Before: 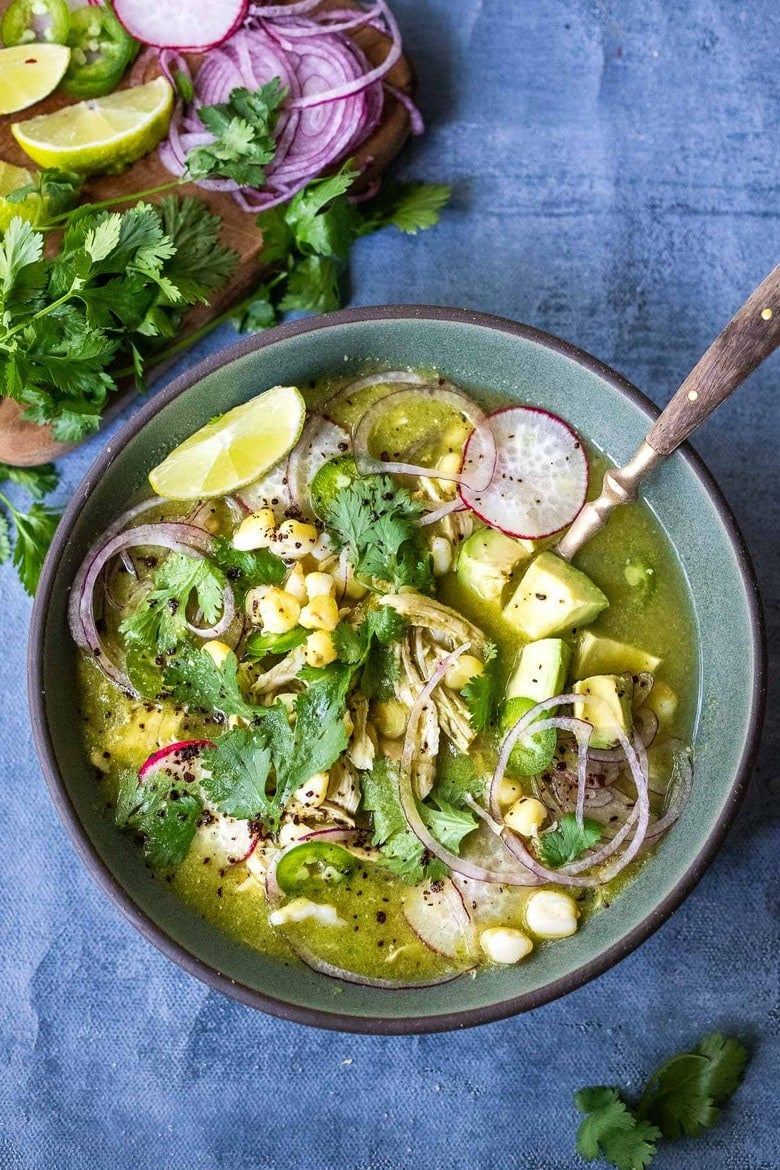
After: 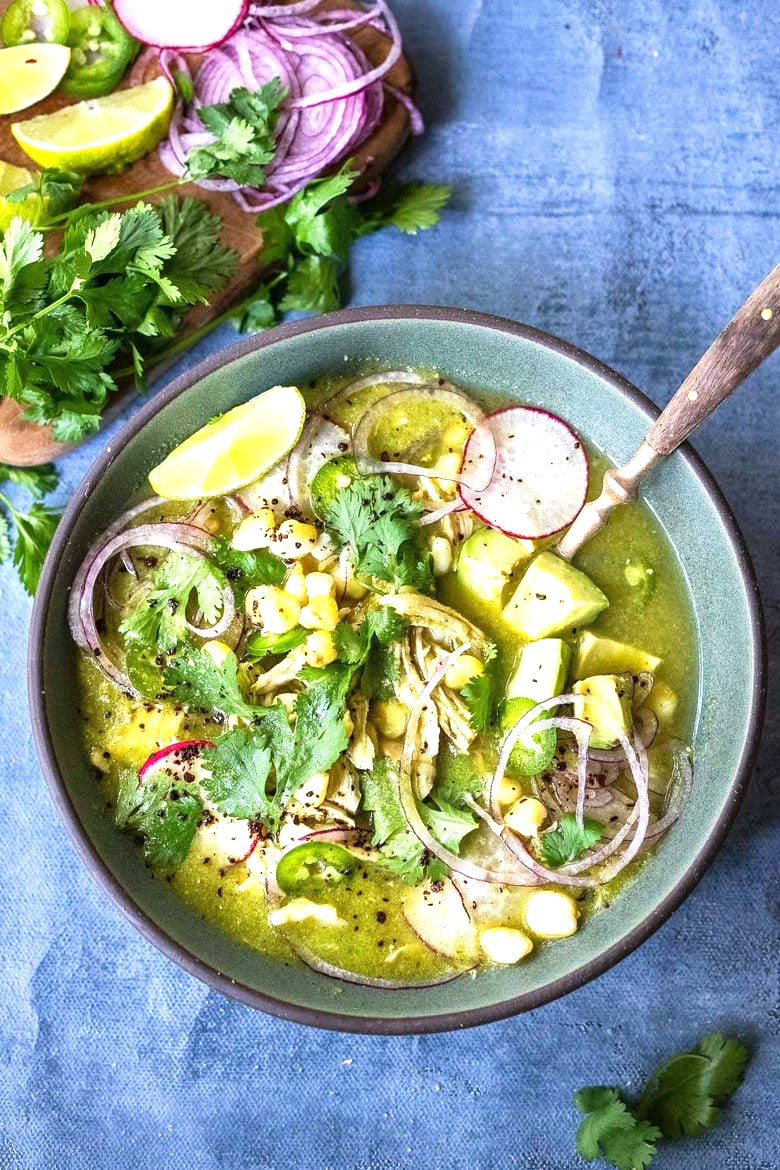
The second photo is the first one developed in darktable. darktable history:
exposure: exposure 0.703 EV, compensate highlight preservation false
